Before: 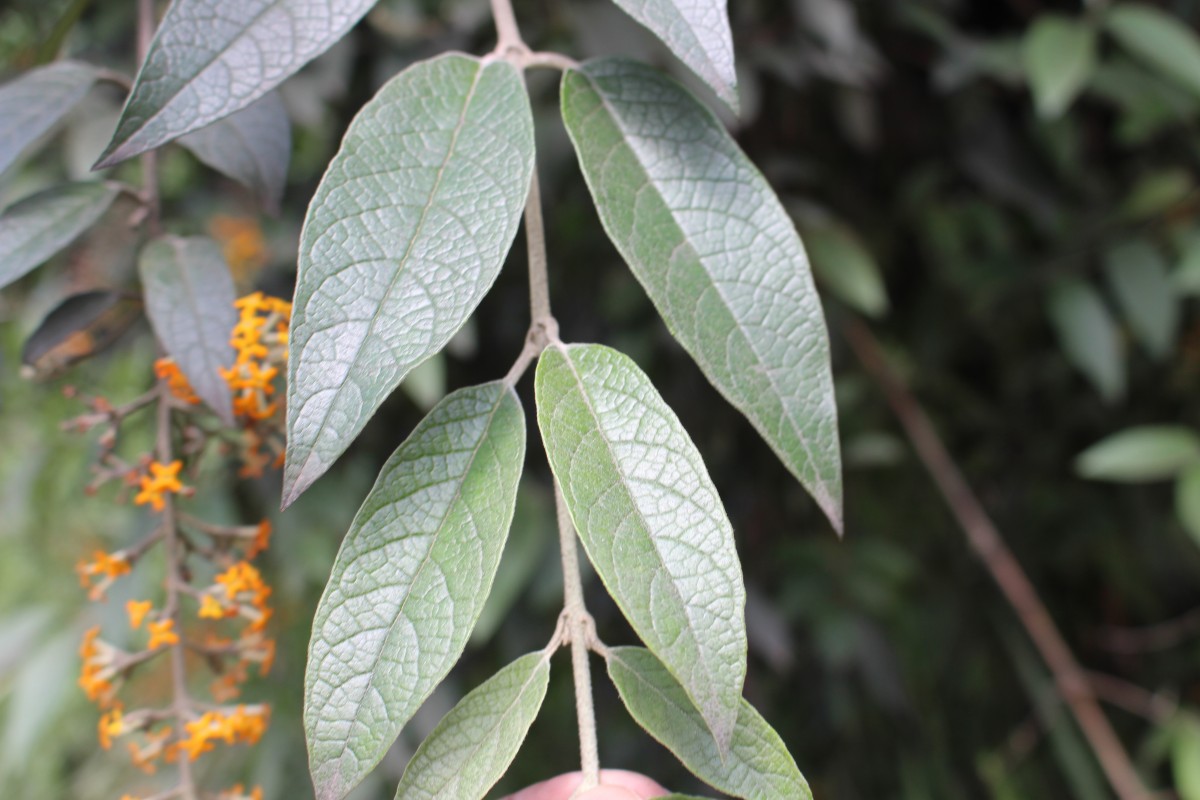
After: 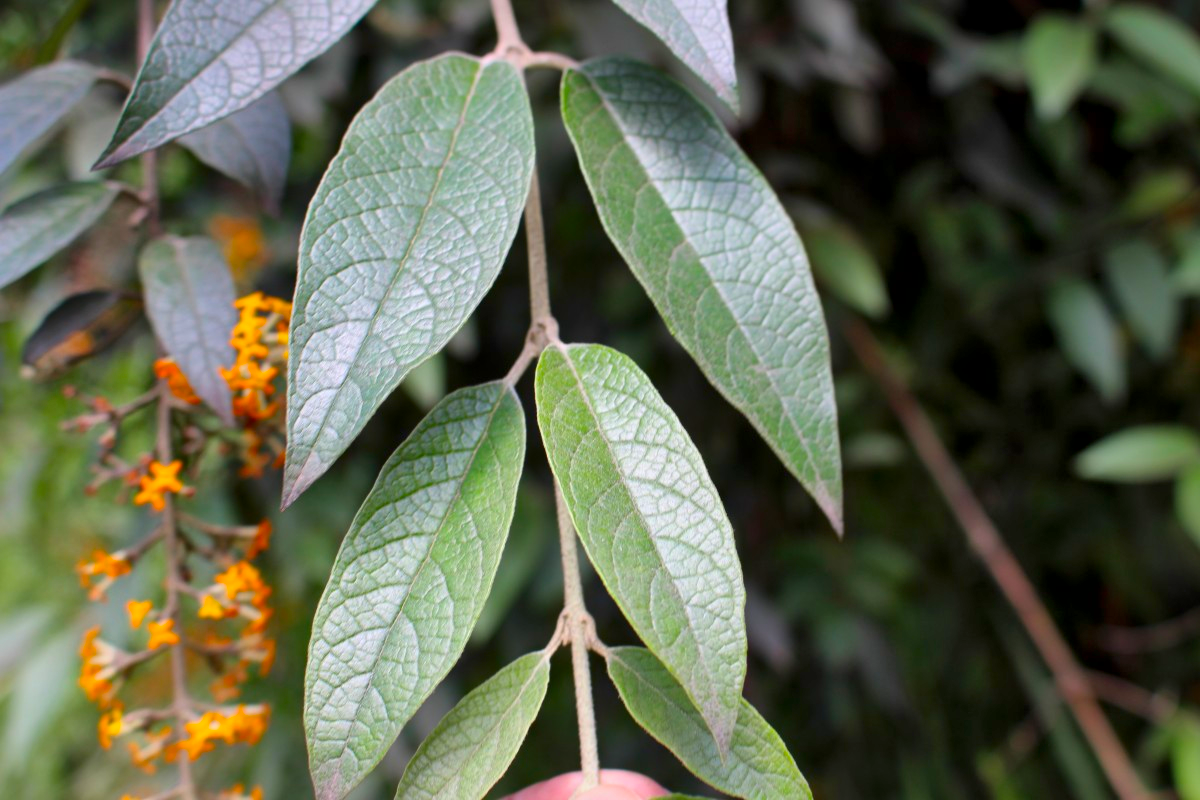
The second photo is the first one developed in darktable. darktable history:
local contrast: mode bilateral grid, contrast 25, coarseness 60, detail 151%, midtone range 0.2
color balance rgb: perceptual saturation grading › global saturation 20%, global vibrance 20%
color correction: saturation 1.34
exposure: exposure -0.293 EV, compensate highlight preservation false
